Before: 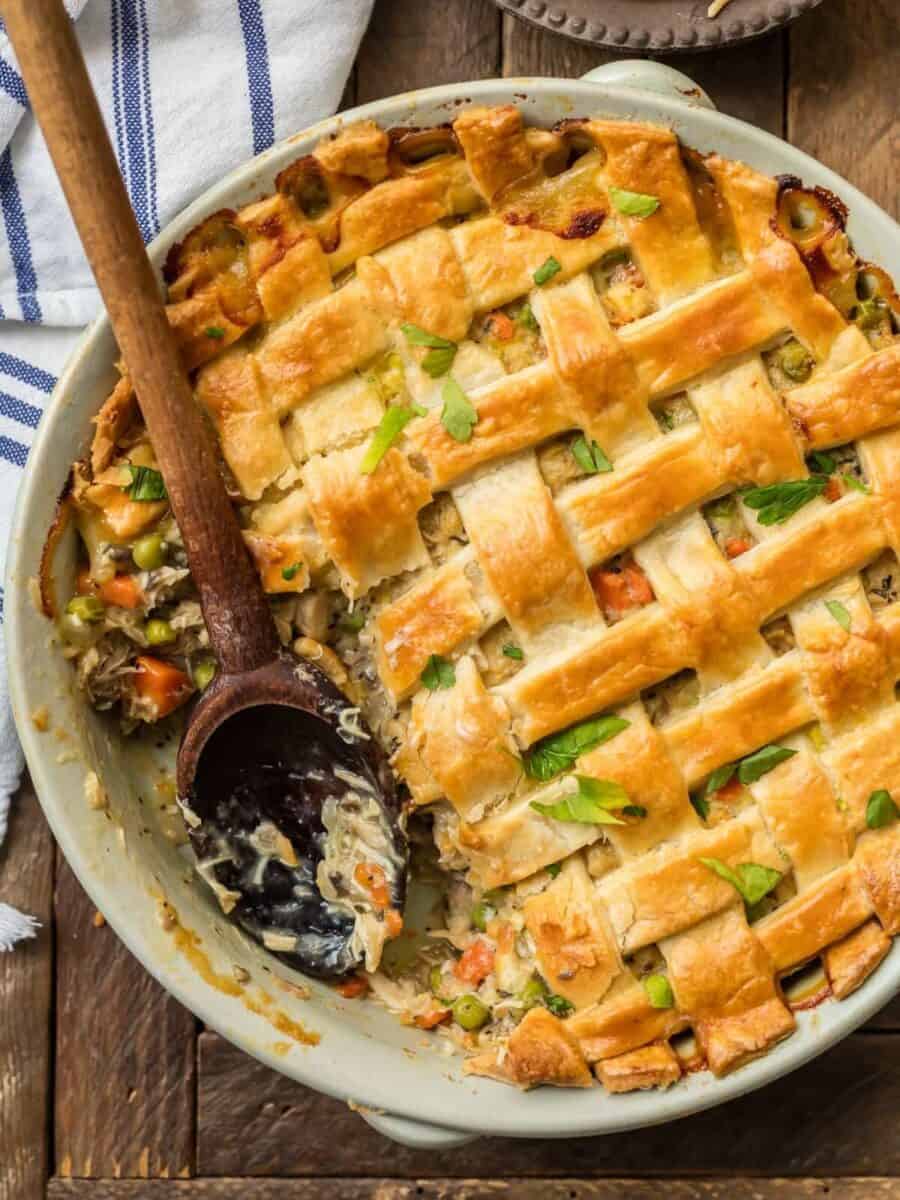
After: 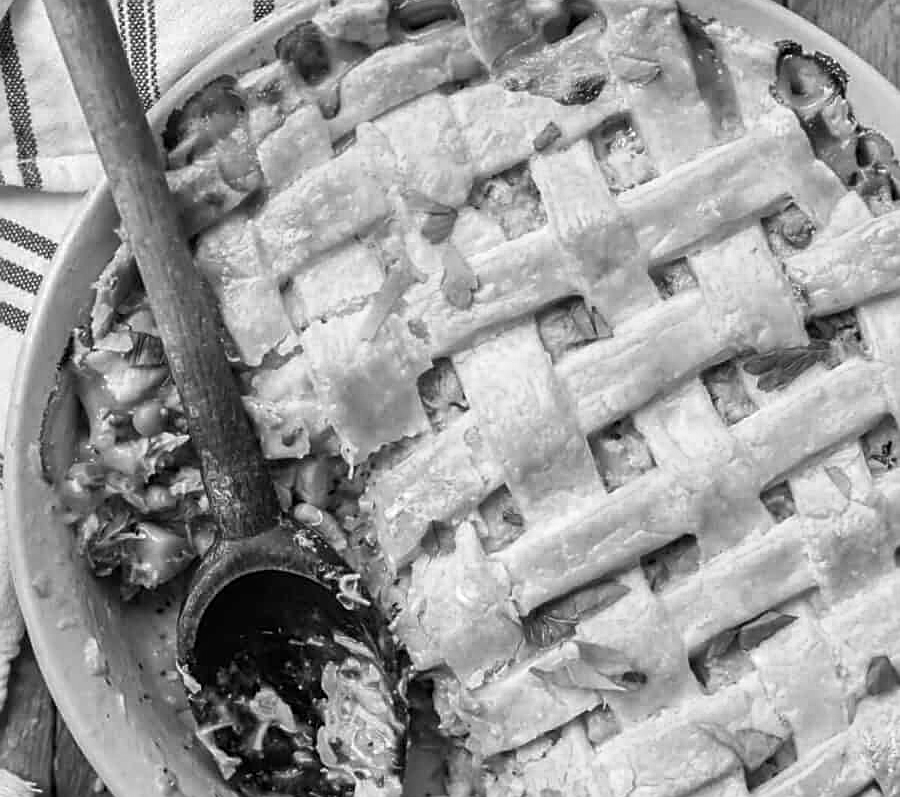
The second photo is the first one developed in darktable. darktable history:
color correction: highlights a* 4.38, highlights b* 4.93, shadows a* -7.37, shadows b* 4.81
color zones: curves: ch0 [(0.004, 0.588) (0.116, 0.636) (0.259, 0.476) (0.423, 0.464) (0.75, 0.5)]; ch1 [(0, 0) (0.143, 0) (0.286, 0) (0.429, 0) (0.571, 0) (0.714, 0) (0.857, 0)]
crop: top 11.171%, bottom 22.381%
sharpen: on, module defaults
